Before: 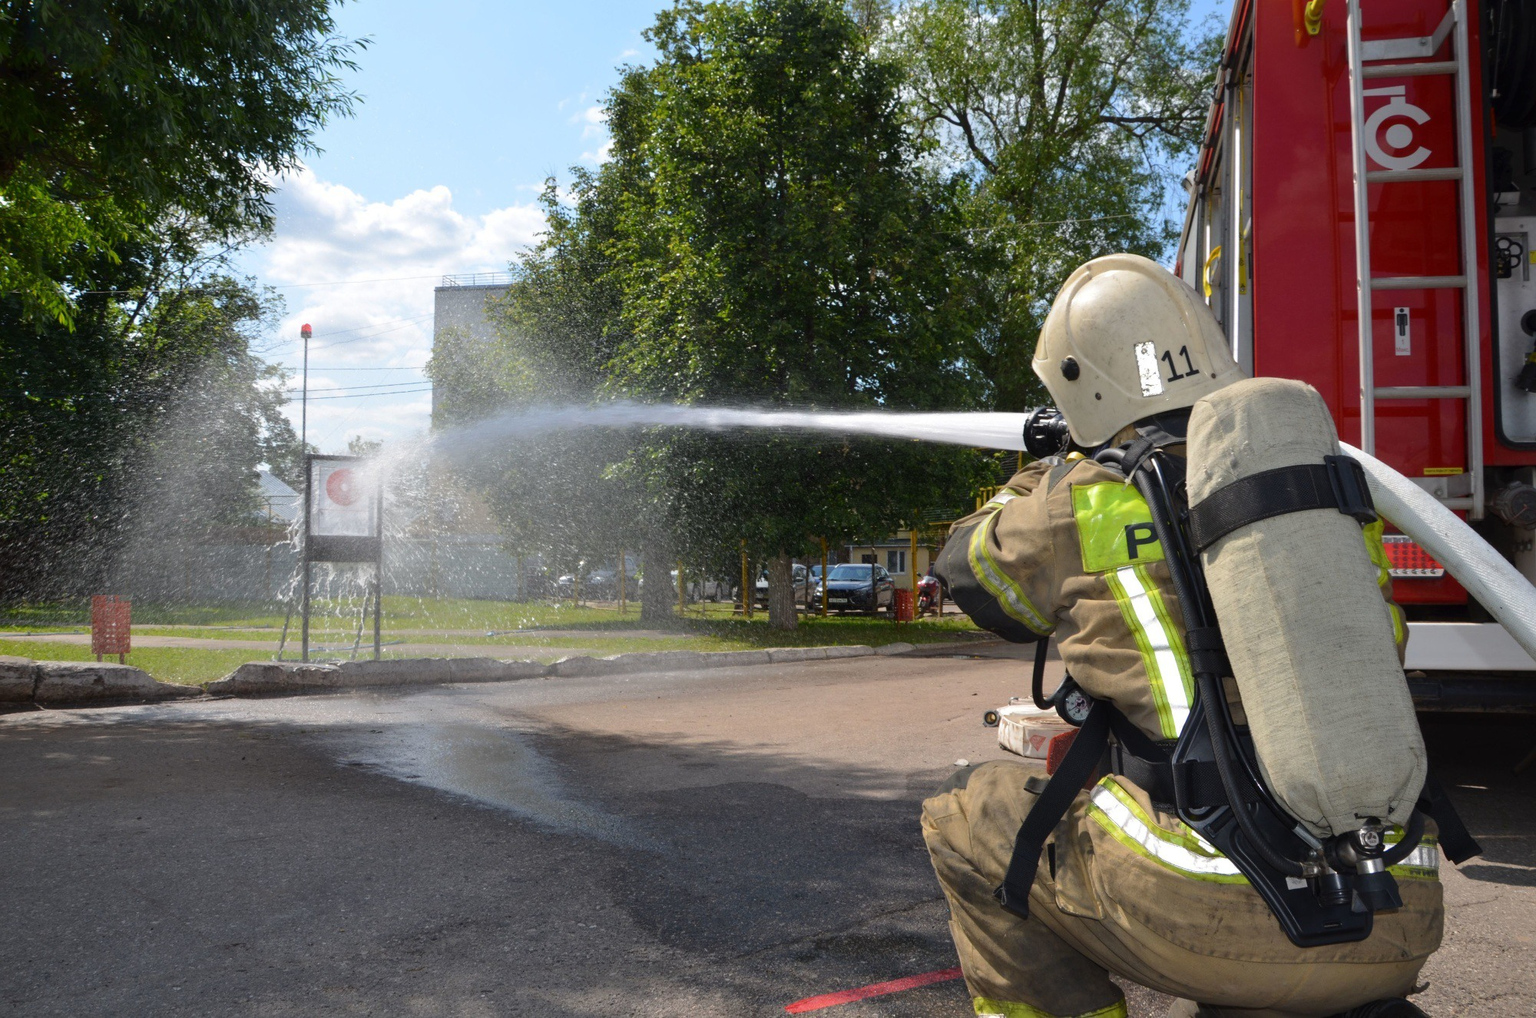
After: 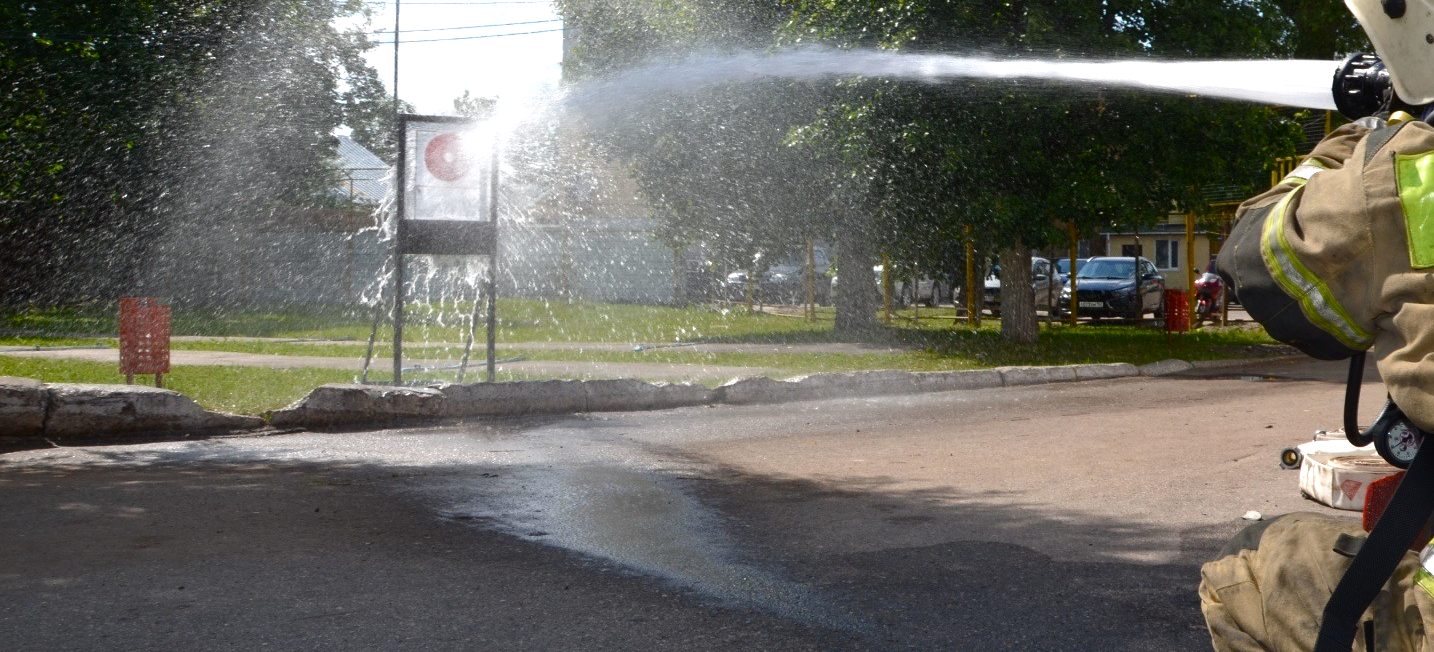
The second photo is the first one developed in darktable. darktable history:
color zones: curves: ch0 [(0, 0.425) (0.143, 0.422) (0.286, 0.42) (0.429, 0.419) (0.571, 0.419) (0.714, 0.42) (0.857, 0.422) (1, 0.425)]
color balance rgb: perceptual saturation grading › global saturation 20%, perceptual saturation grading › highlights -49.15%, perceptual saturation grading › shadows 25.492%, perceptual brilliance grading › global brilliance 15.725%, perceptual brilliance grading › shadows -34.455%
crop: top 36.006%, right 28.262%, bottom 14.728%
